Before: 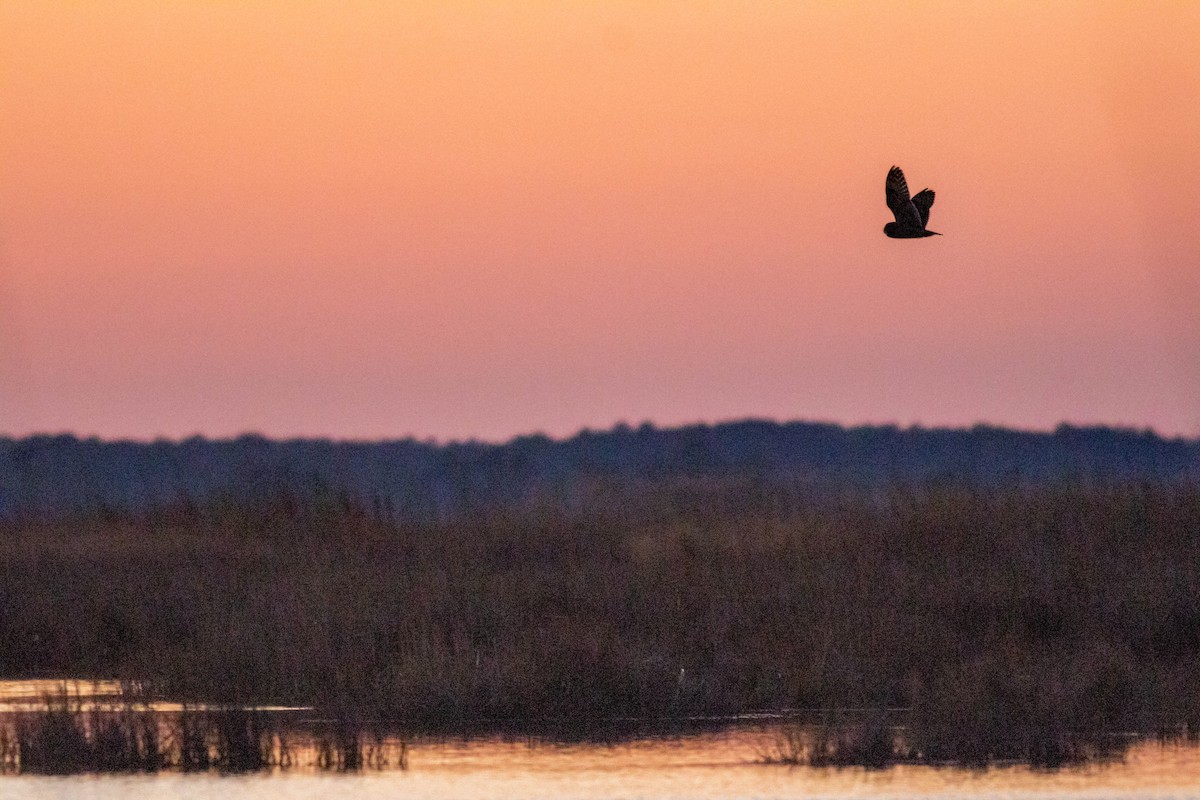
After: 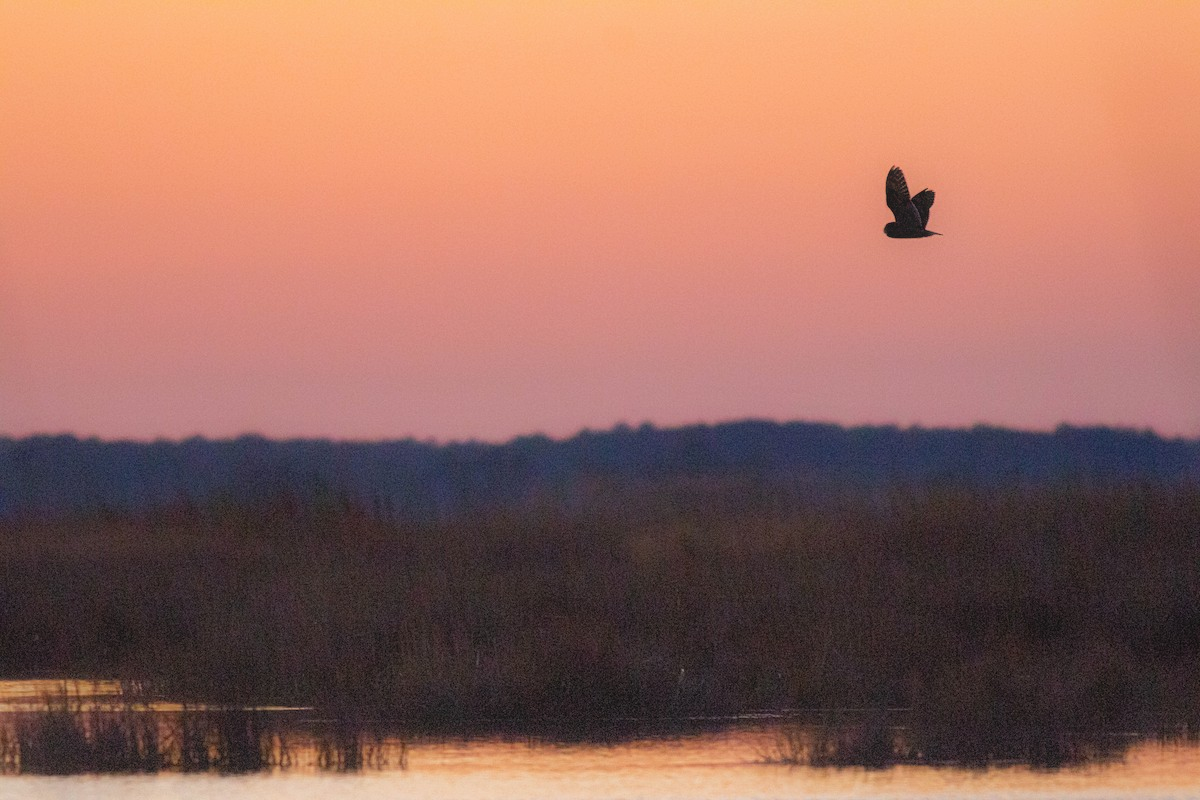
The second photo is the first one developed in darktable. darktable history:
contrast equalizer: y [[0.511, 0.558, 0.631, 0.632, 0.559, 0.512], [0.5 ×6], [0.507, 0.559, 0.627, 0.644, 0.647, 0.647], [0 ×6], [0 ×6]], mix -0.997
